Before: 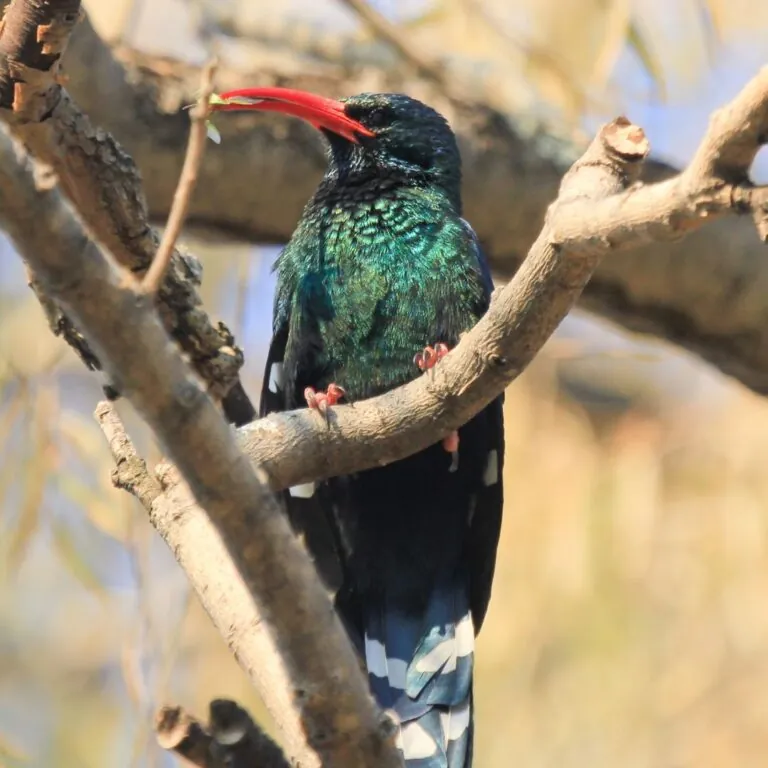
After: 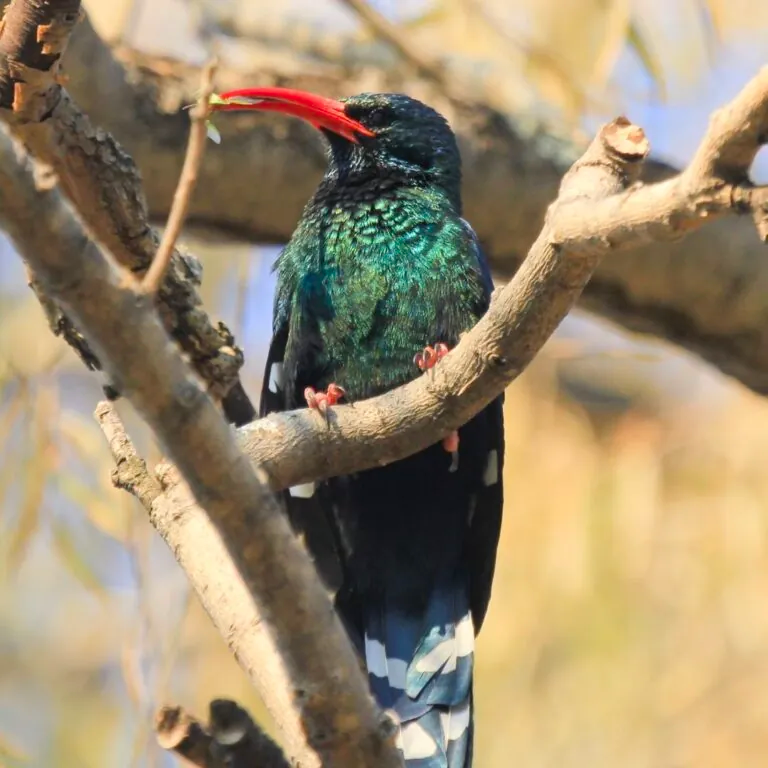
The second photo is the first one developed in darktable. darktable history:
color balance rgb: perceptual saturation grading › global saturation 16.614%
